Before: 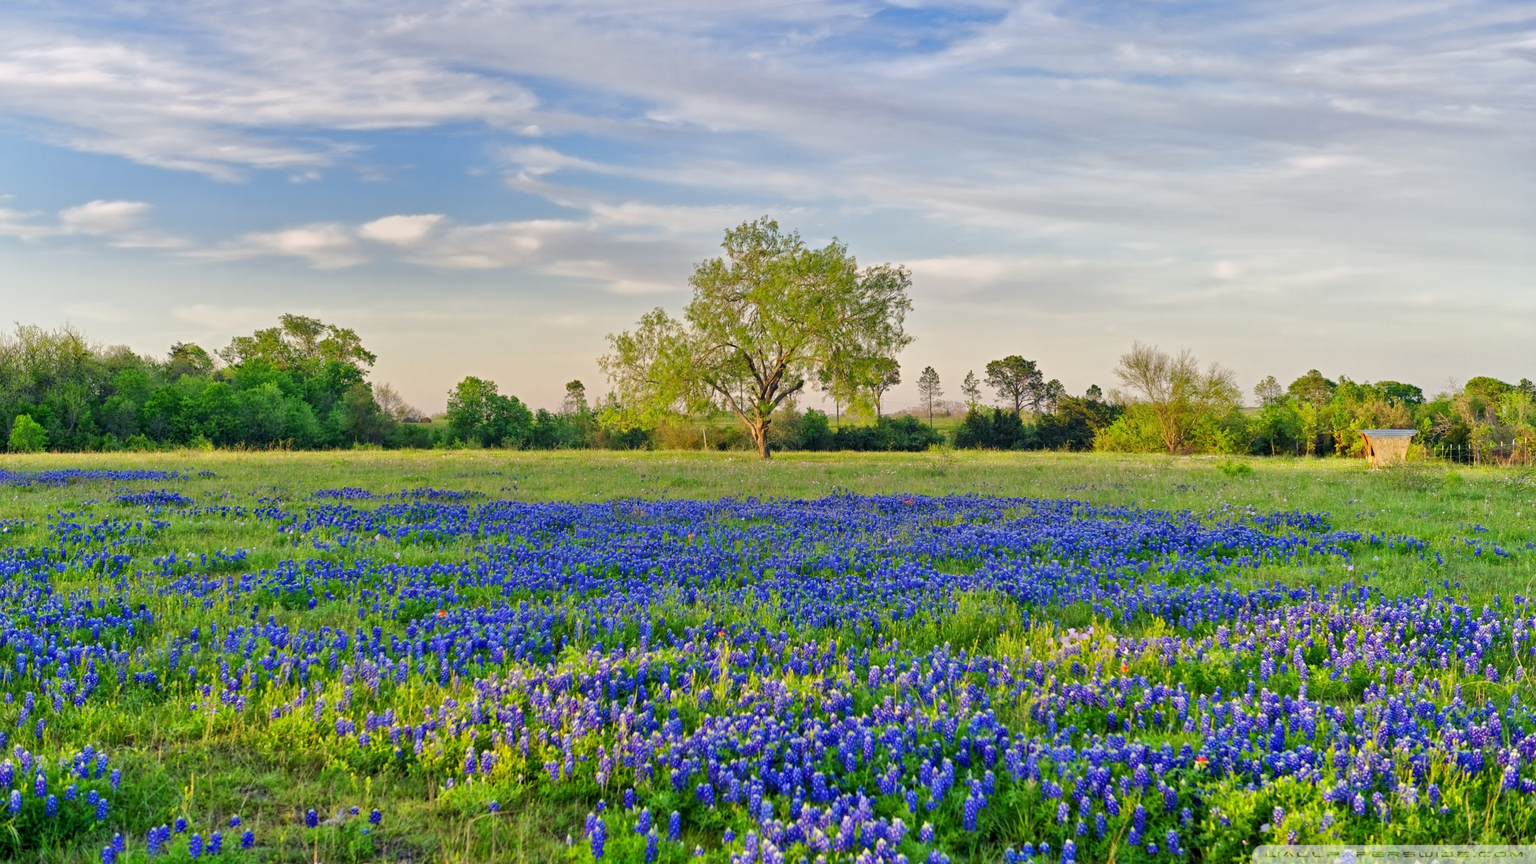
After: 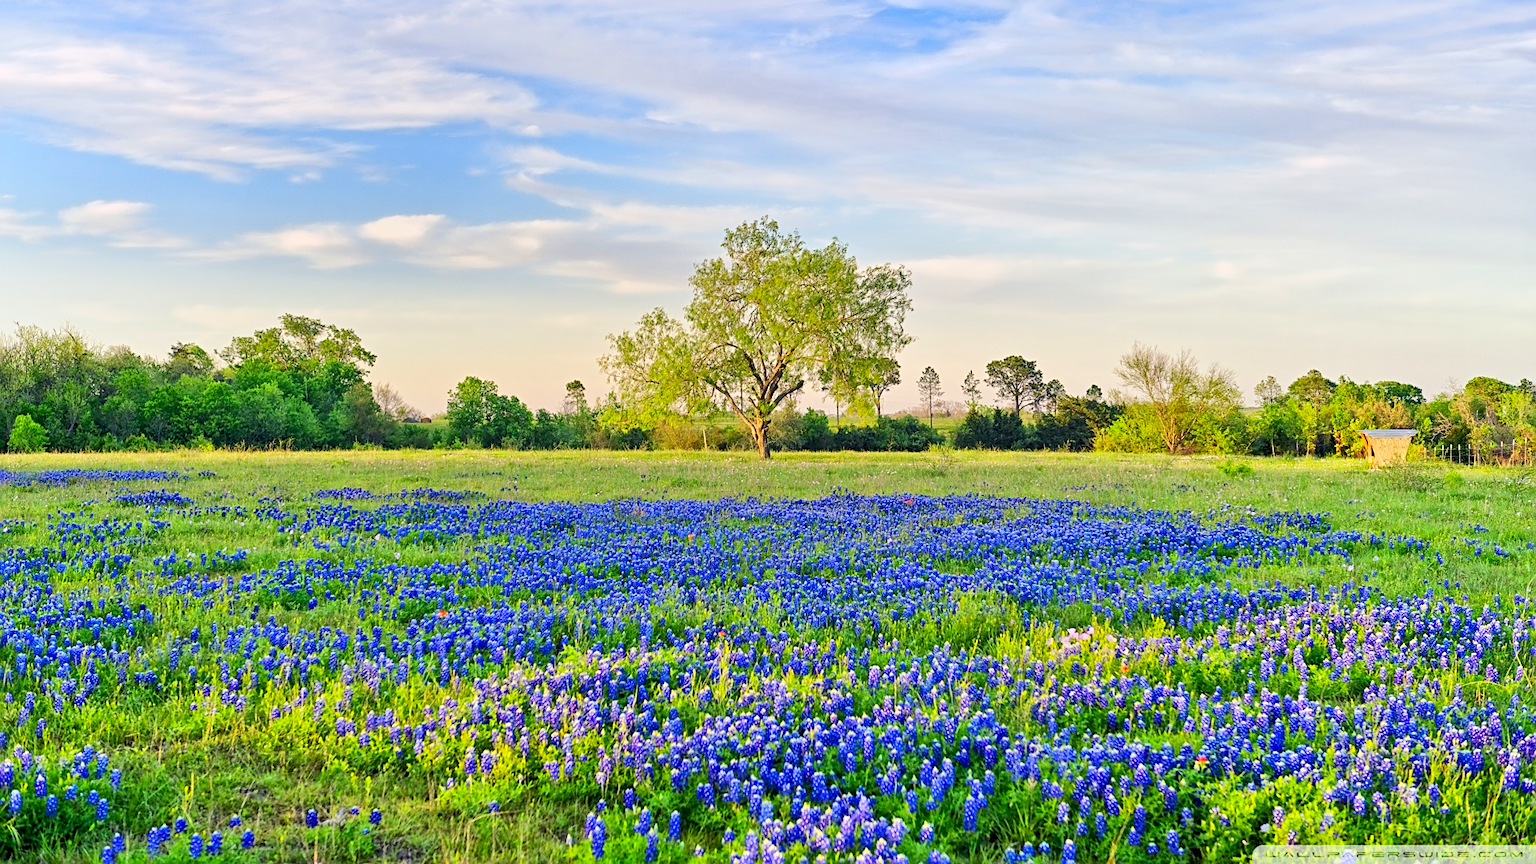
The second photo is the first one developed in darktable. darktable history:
sharpen: amount 0.492
contrast brightness saturation: contrast 0.203, brightness 0.168, saturation 0.224
